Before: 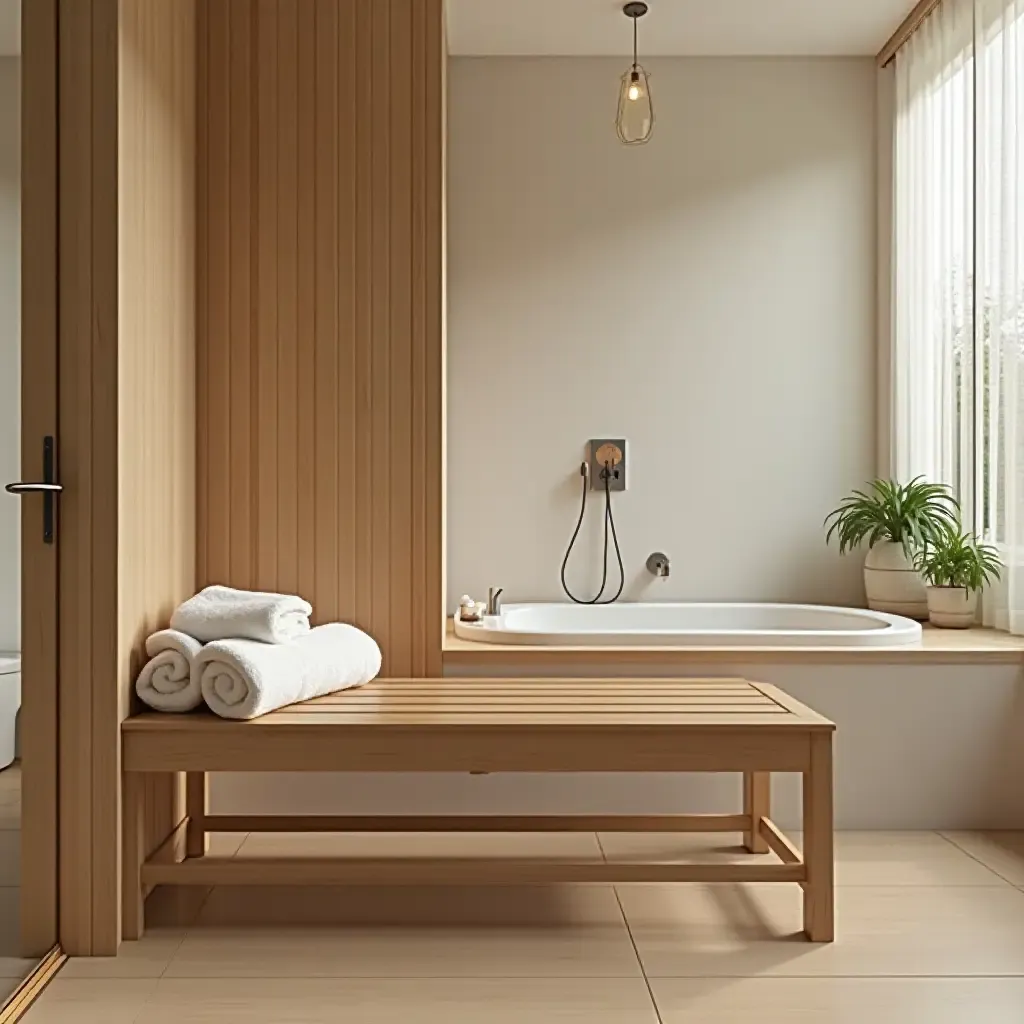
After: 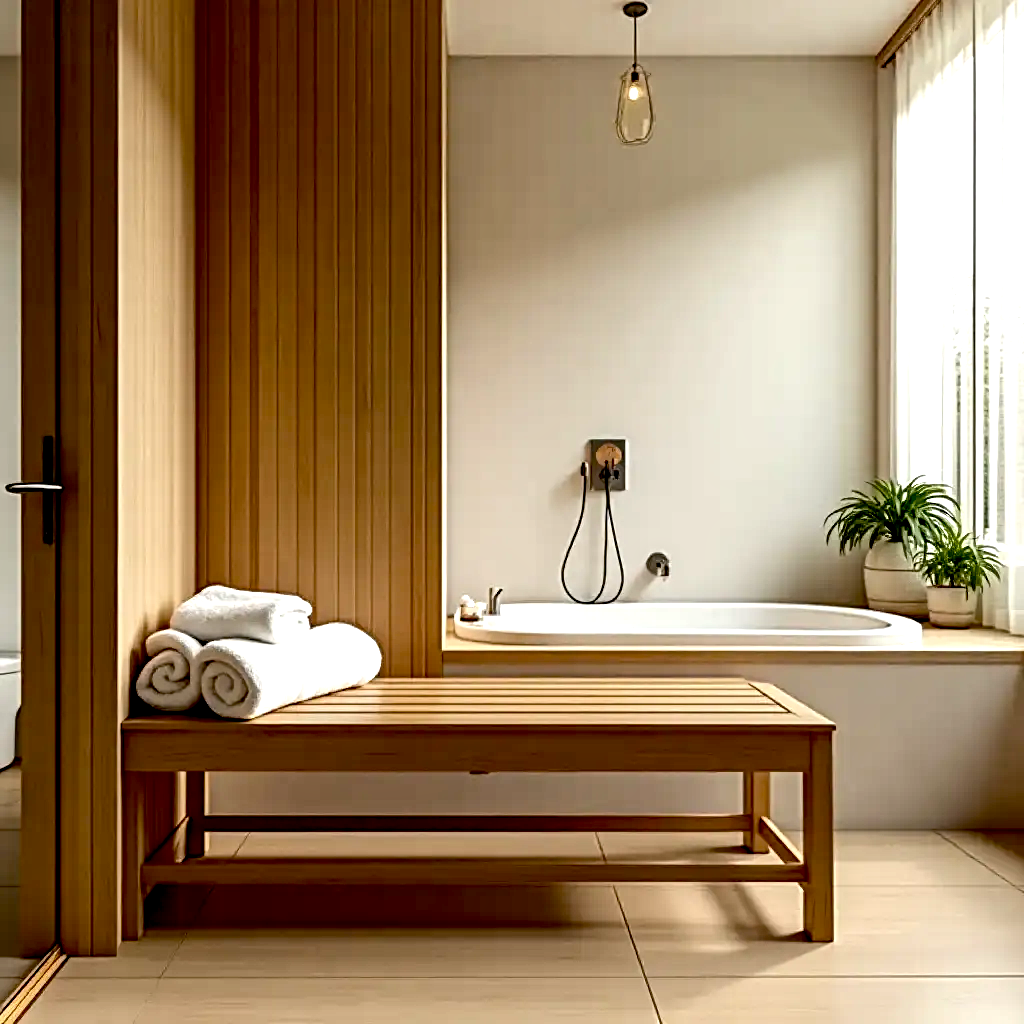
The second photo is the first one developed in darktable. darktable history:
exposure: black level correction 0.047, exposure 0.013 EV, compensate highlight preservation false
local contrast: on, module defaults
tone equalizer: -8 EV -0.763 EV, -7 EV -0.684 EV, -6 EV -0.626 EV, -5 EV -0.385 EV, -3 EV 0.403 EV, -2 EV 0.6 EV, -1 EV 0.7 EV, +0 EV 0.743 EV, edges refinement/feathering 500, mask exposure compensation -1.57 EV, preserve details no
